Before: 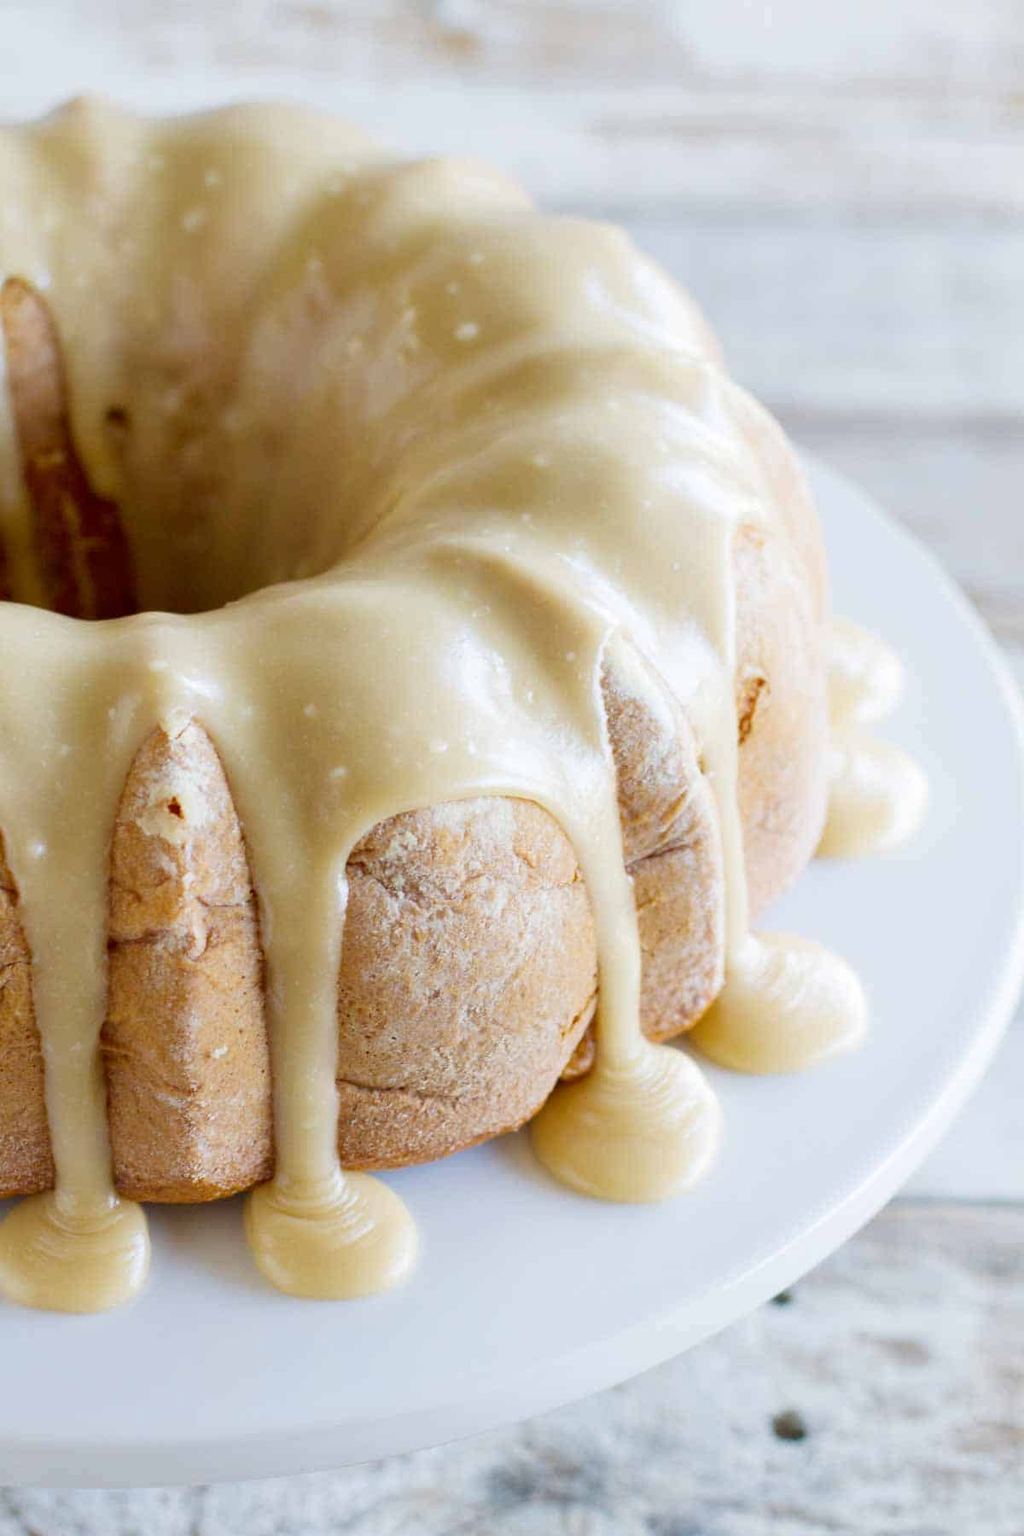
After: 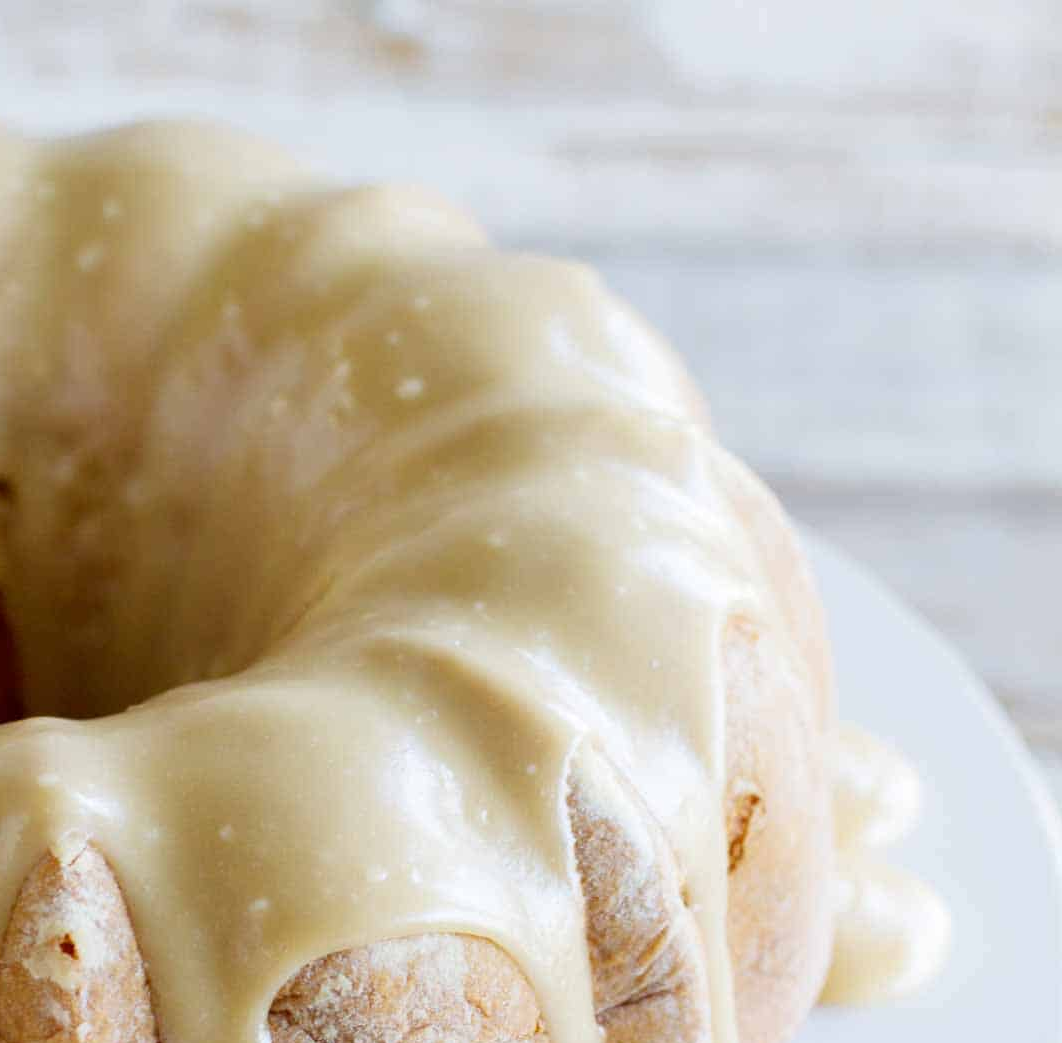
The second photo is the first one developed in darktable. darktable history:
crop and rotate: left 11.446%, bottom 42.021%
